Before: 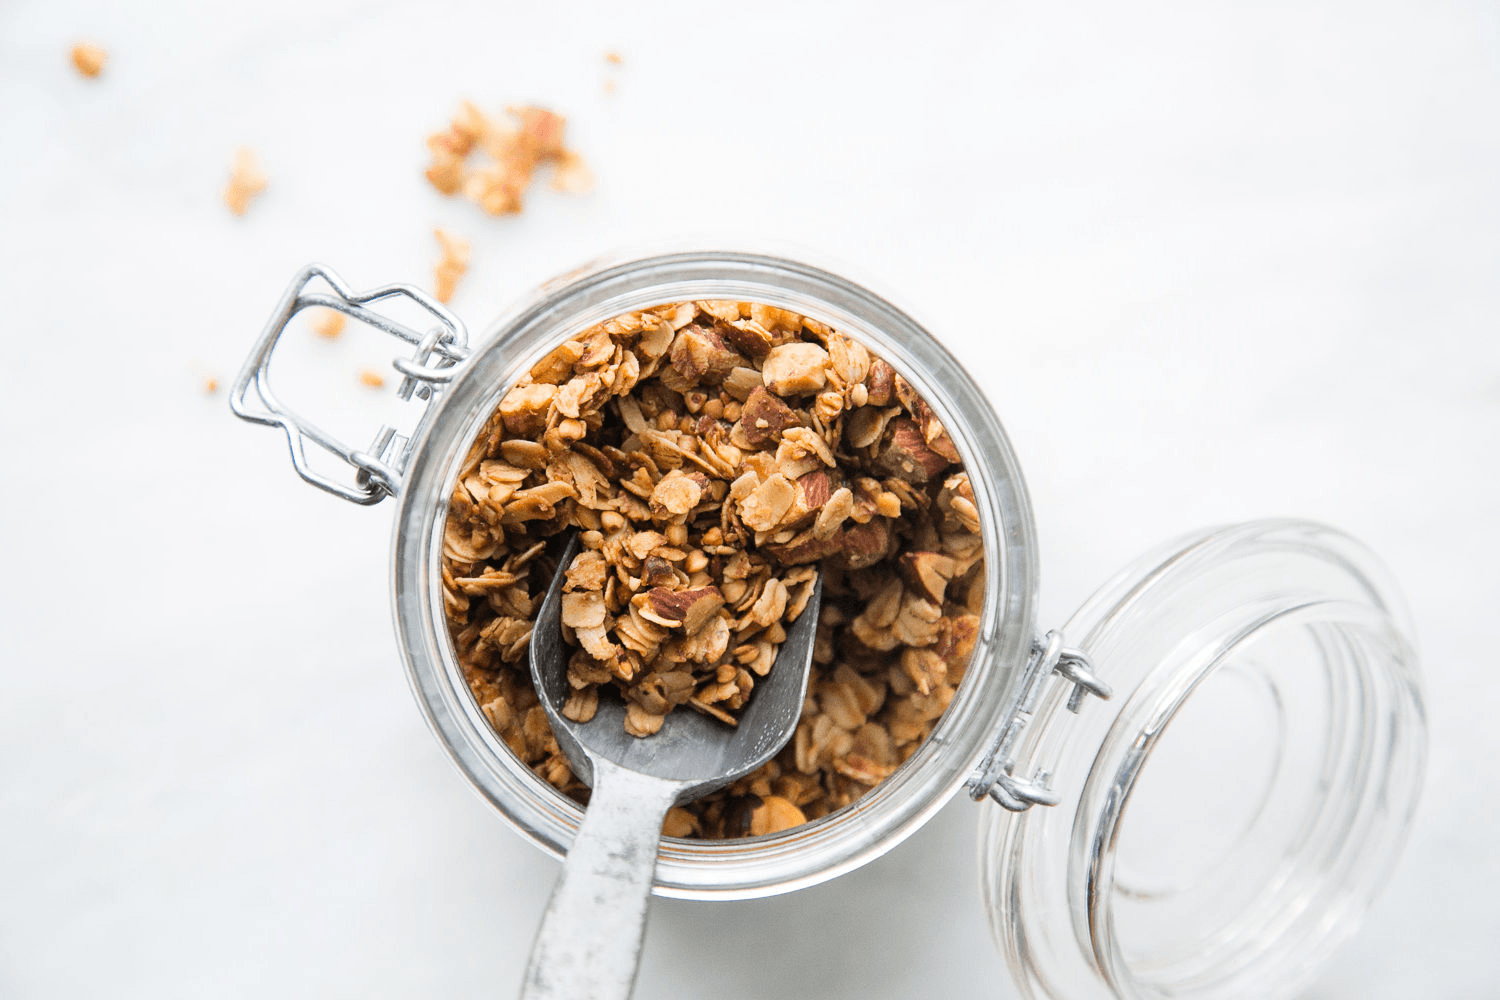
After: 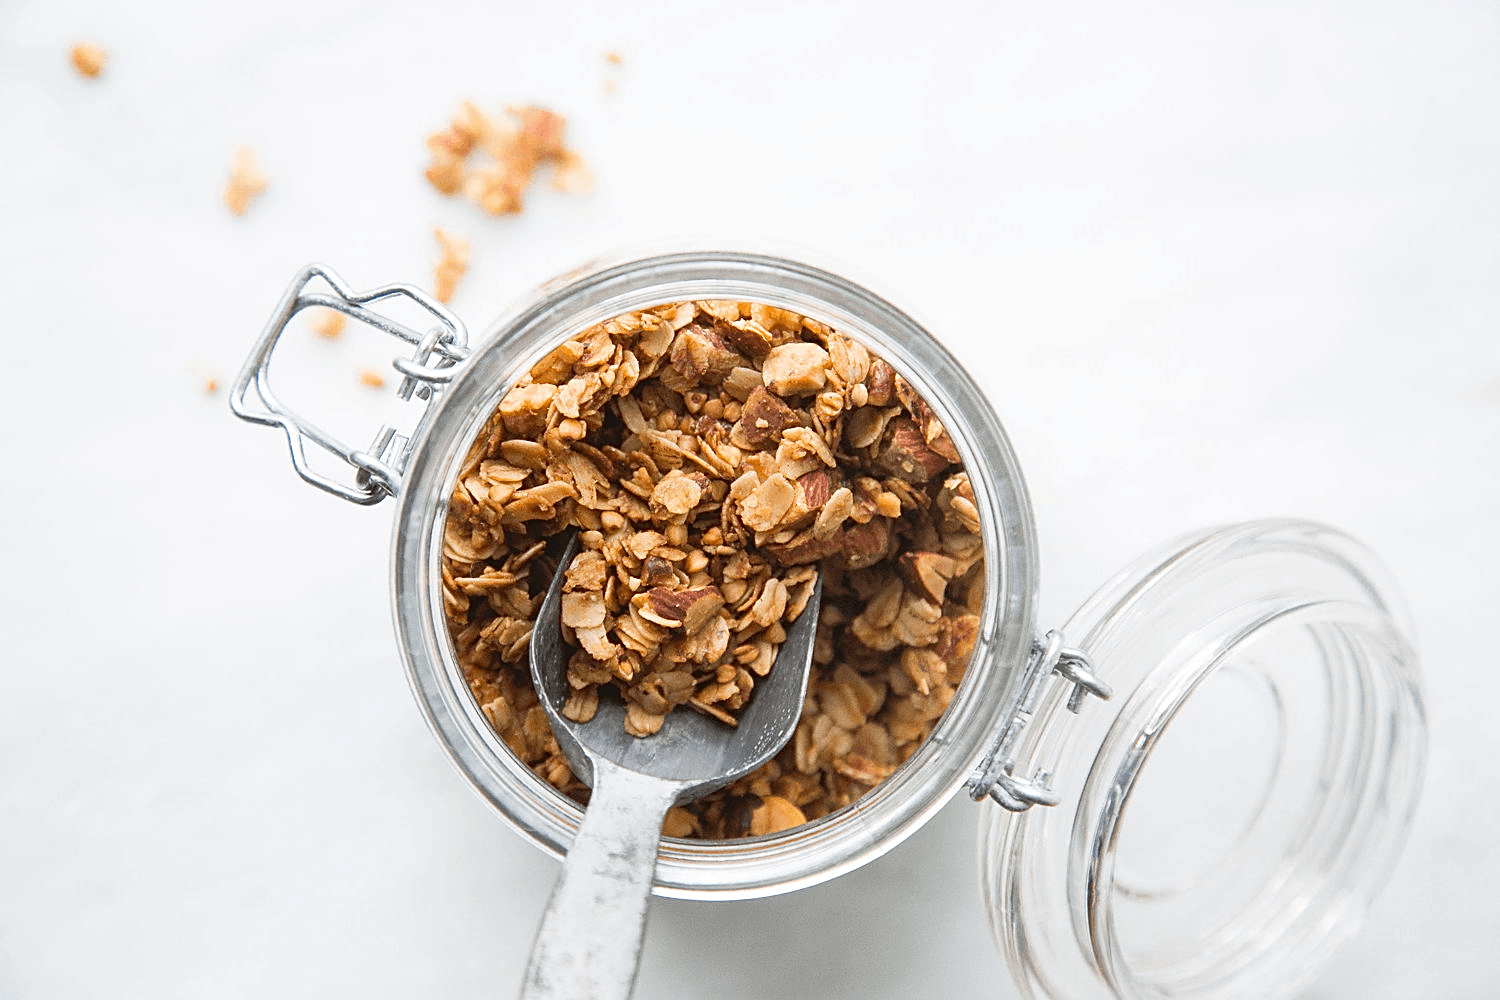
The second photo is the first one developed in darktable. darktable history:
sharpen: on, module defaults
tone curve: curves: ch0 [(0, 0.042) (0.129, 0.18) (0.501, 0.497) (1, 1)], color space Lab, linked channels, preserve colors none
